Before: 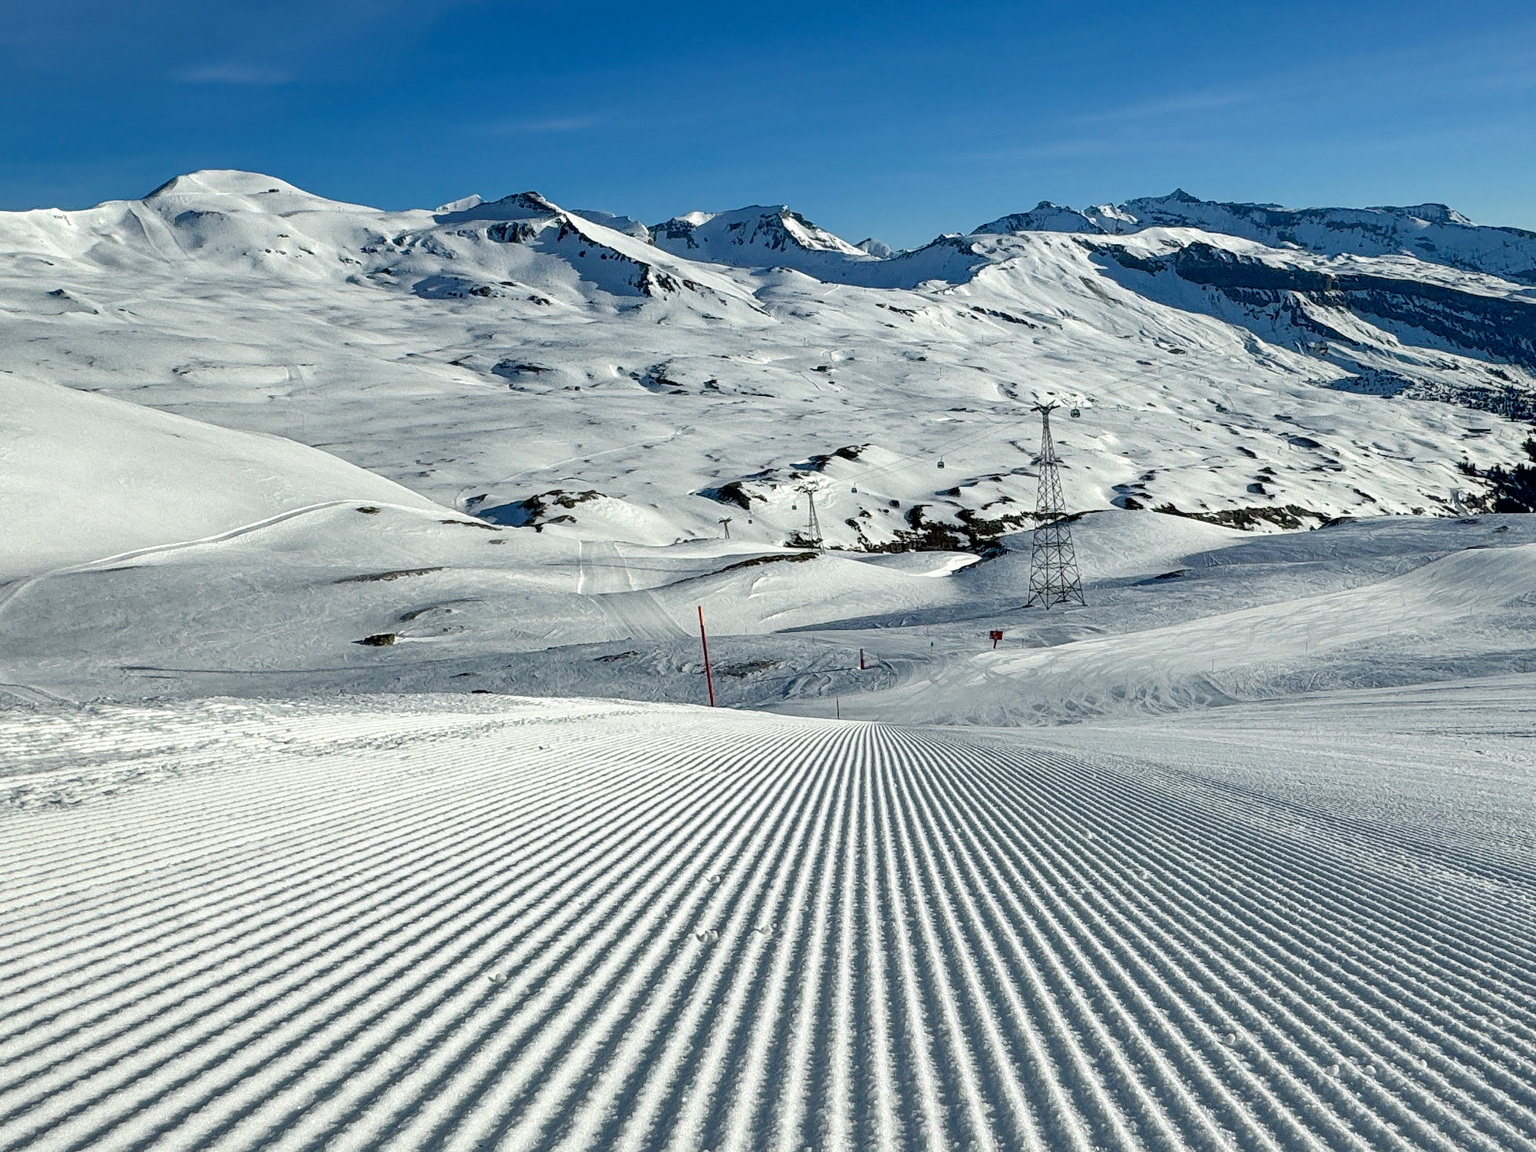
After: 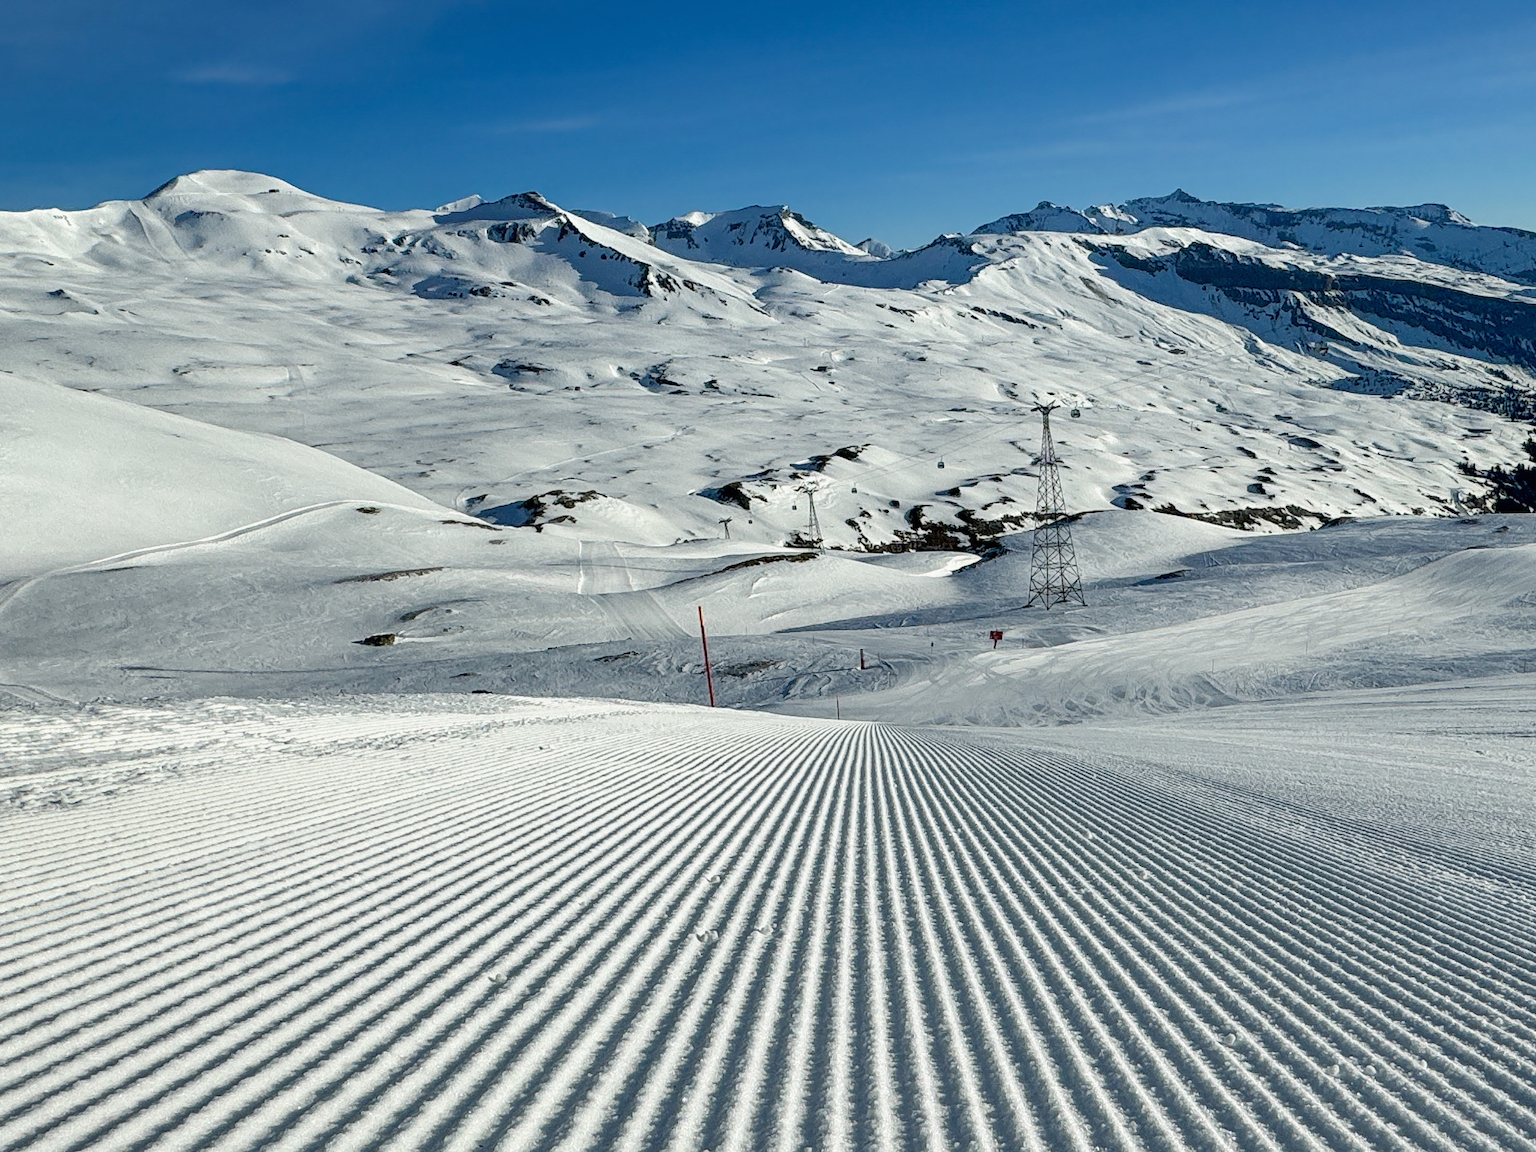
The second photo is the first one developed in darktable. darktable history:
exposure: exposure -0.05 EV
local contrast: mode bilateral grid, contrast 100, coarseness 100, detail 91%, midtone range 0.2
tone equalizer: on, module defaults
